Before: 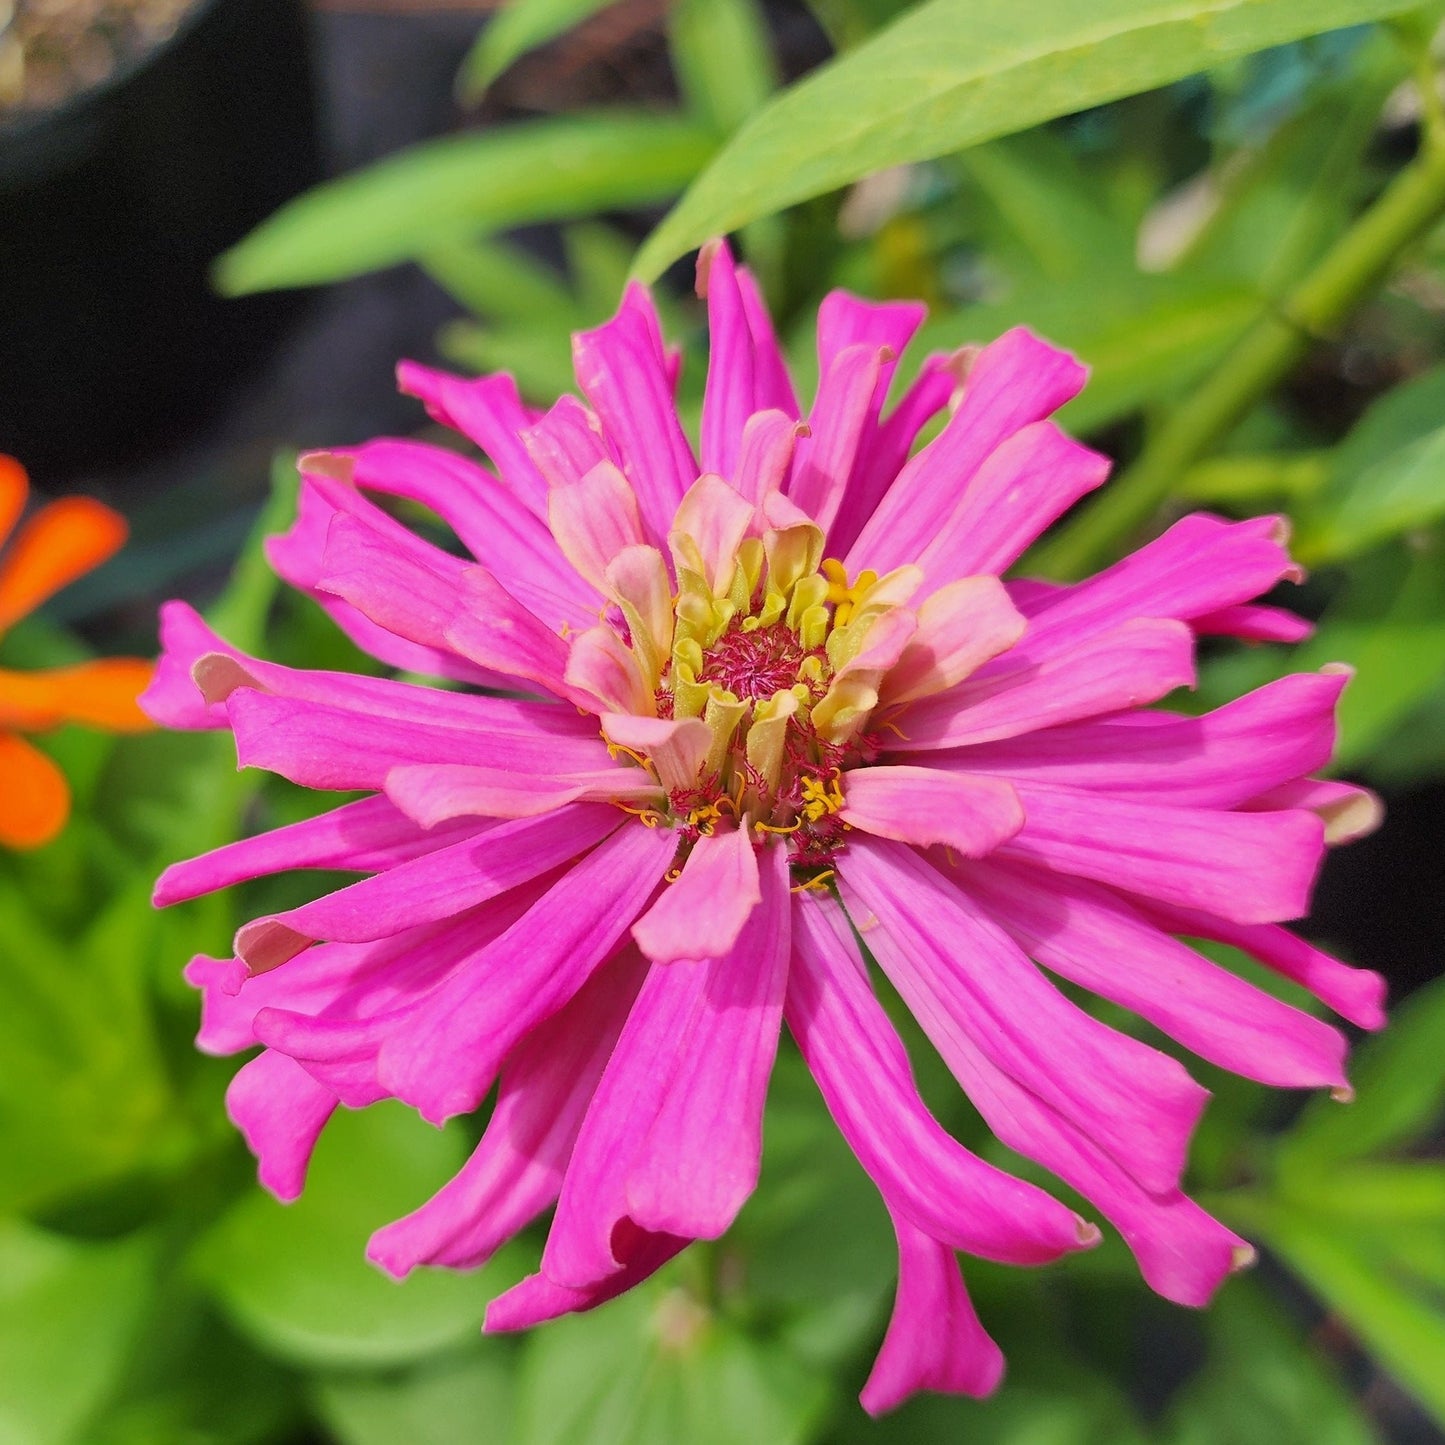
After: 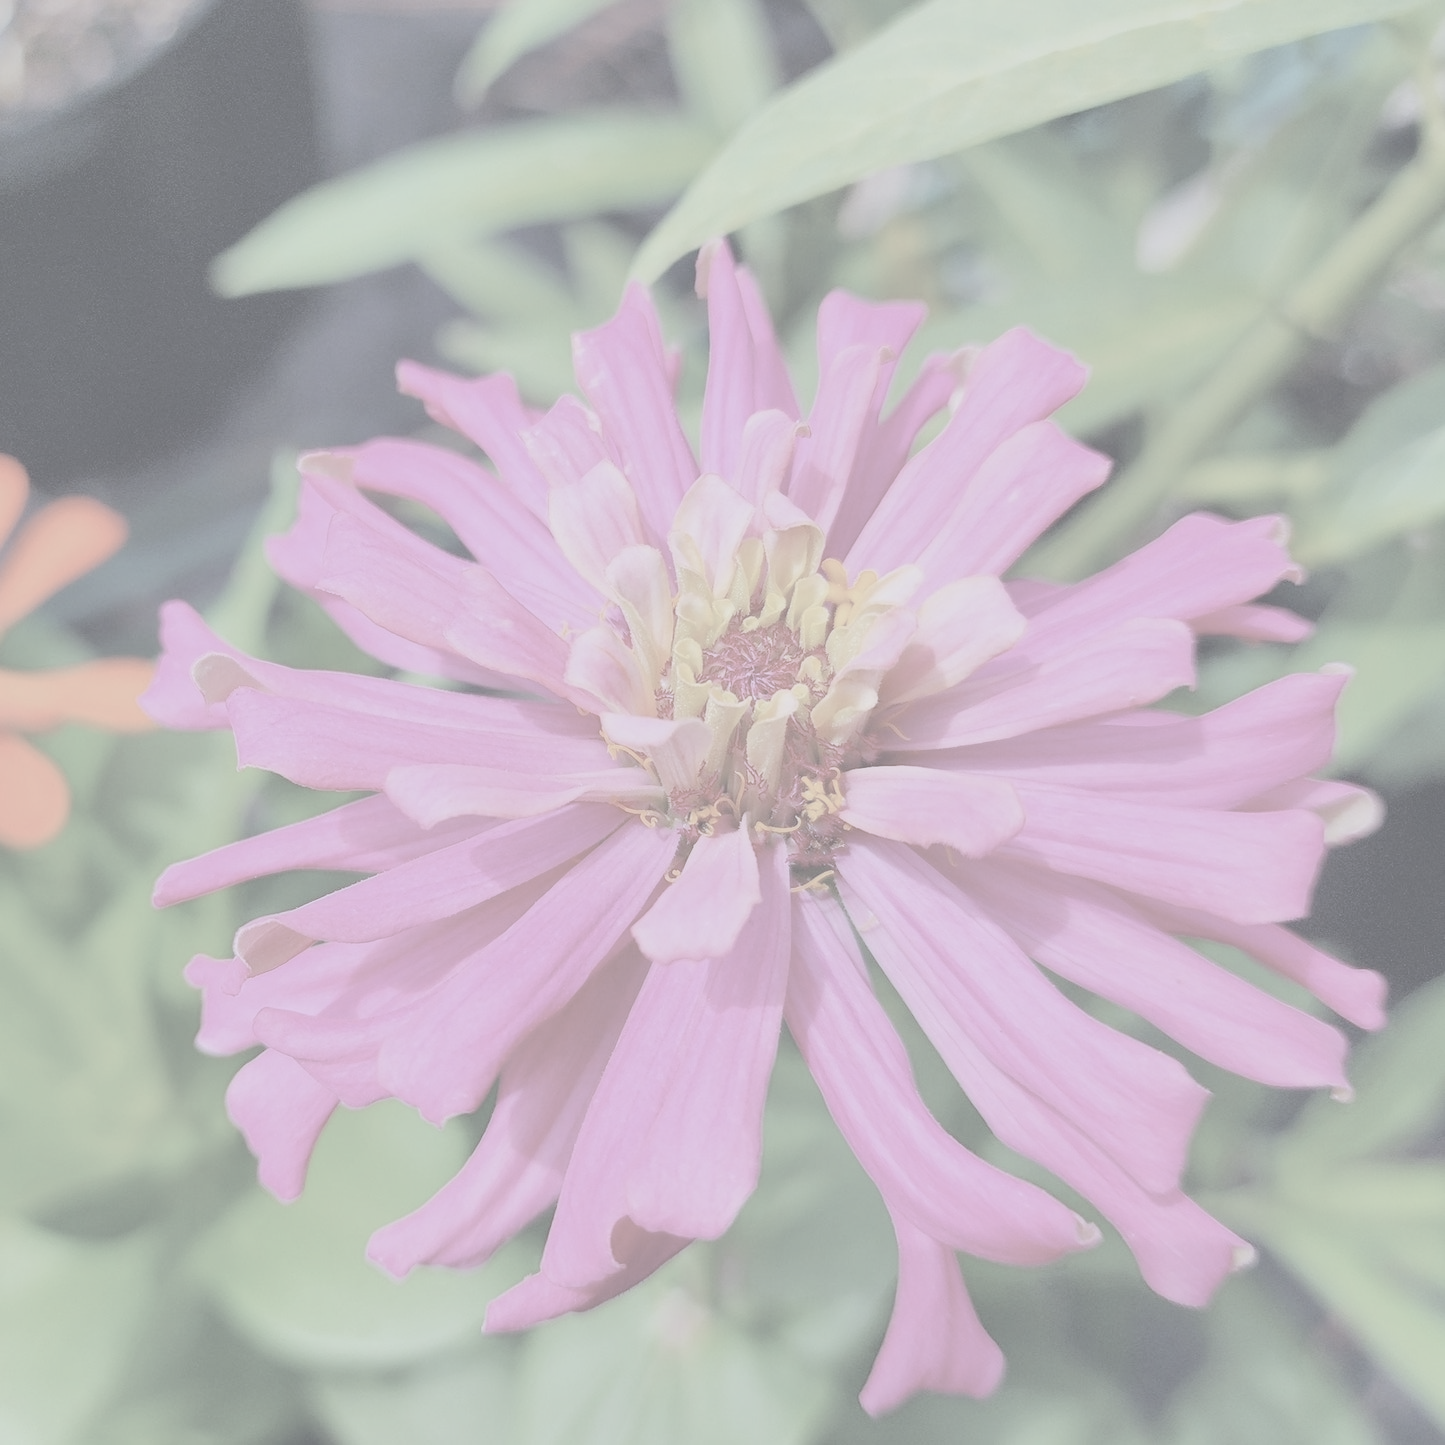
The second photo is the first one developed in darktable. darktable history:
contrast brightness saturation: contrast -0.312, brightness 0.74, saturation -0.779
color correction: highlights a* -0.094, highlights b* -5.85, shadows a* -0.132, shadows b* -0.095
